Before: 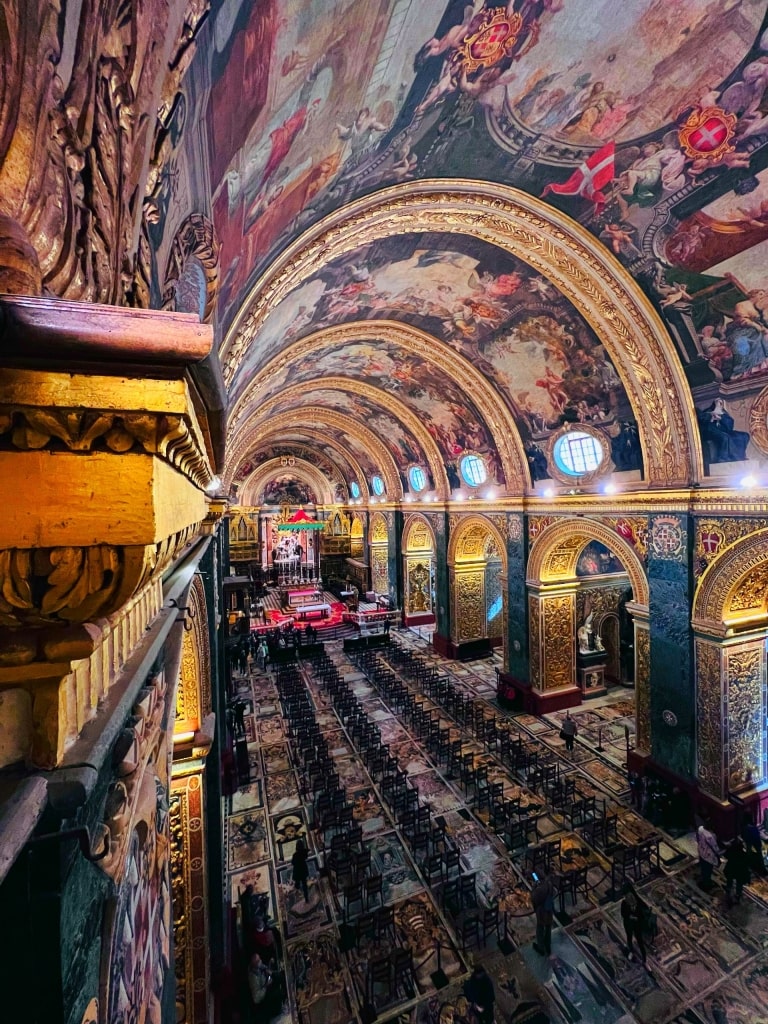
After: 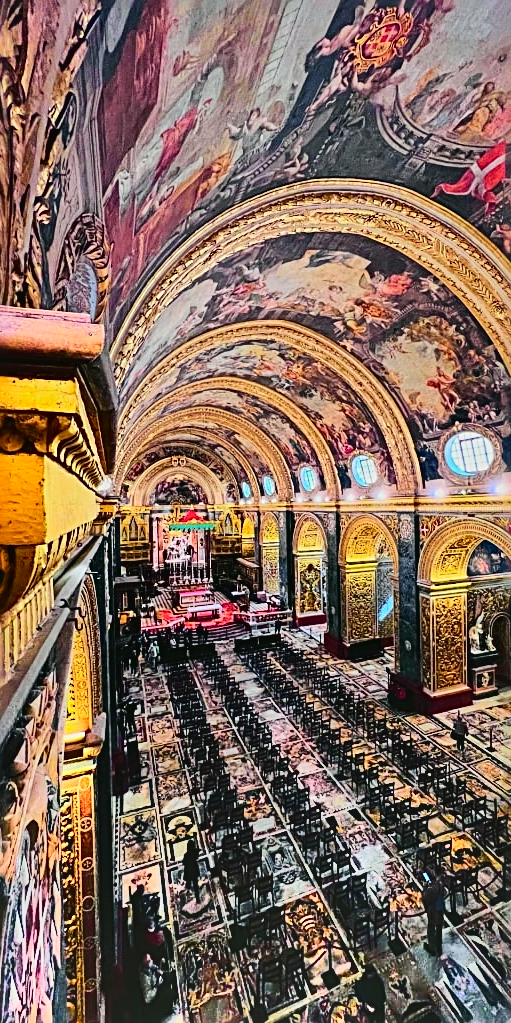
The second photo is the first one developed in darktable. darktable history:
crop and rotate: left 14.292%, right 19.041%
sharpen: radius 2.817, amount 0.715
shadows and highlights: radius 123.98, shadows 100, white point adjustment -3, highlights -100, highlights color adjustment 89.84%, soften with gaussian
tone curve: curves: ch0 [(0, 0.03) (0.113, 0.087) (0.207, 0.184) (0.515, 0.612) (0.712, 0.793) (1, 0.946)]; ch1 [(0, 0) (0.172, 0.123) (0.317, 0.279) (0.407, 0.401) (0.476, 0.482) (0.505, 0.499) (0.534, 0.534) (0.632, 0.645) (0.726, 0.745) (1, 1)]; ch2 [(0, 0) (0.411, 0.424) (0.476, 0.492) (0.521, 0.524) (0.541, 0.559) (0.65, 0.699) (1, 1)], color space Lab, independent channels, preserve colors none
local contrast: mode bilateral grid, contrast 20, coarseness 50, detail 120%, midtone range 0.2
